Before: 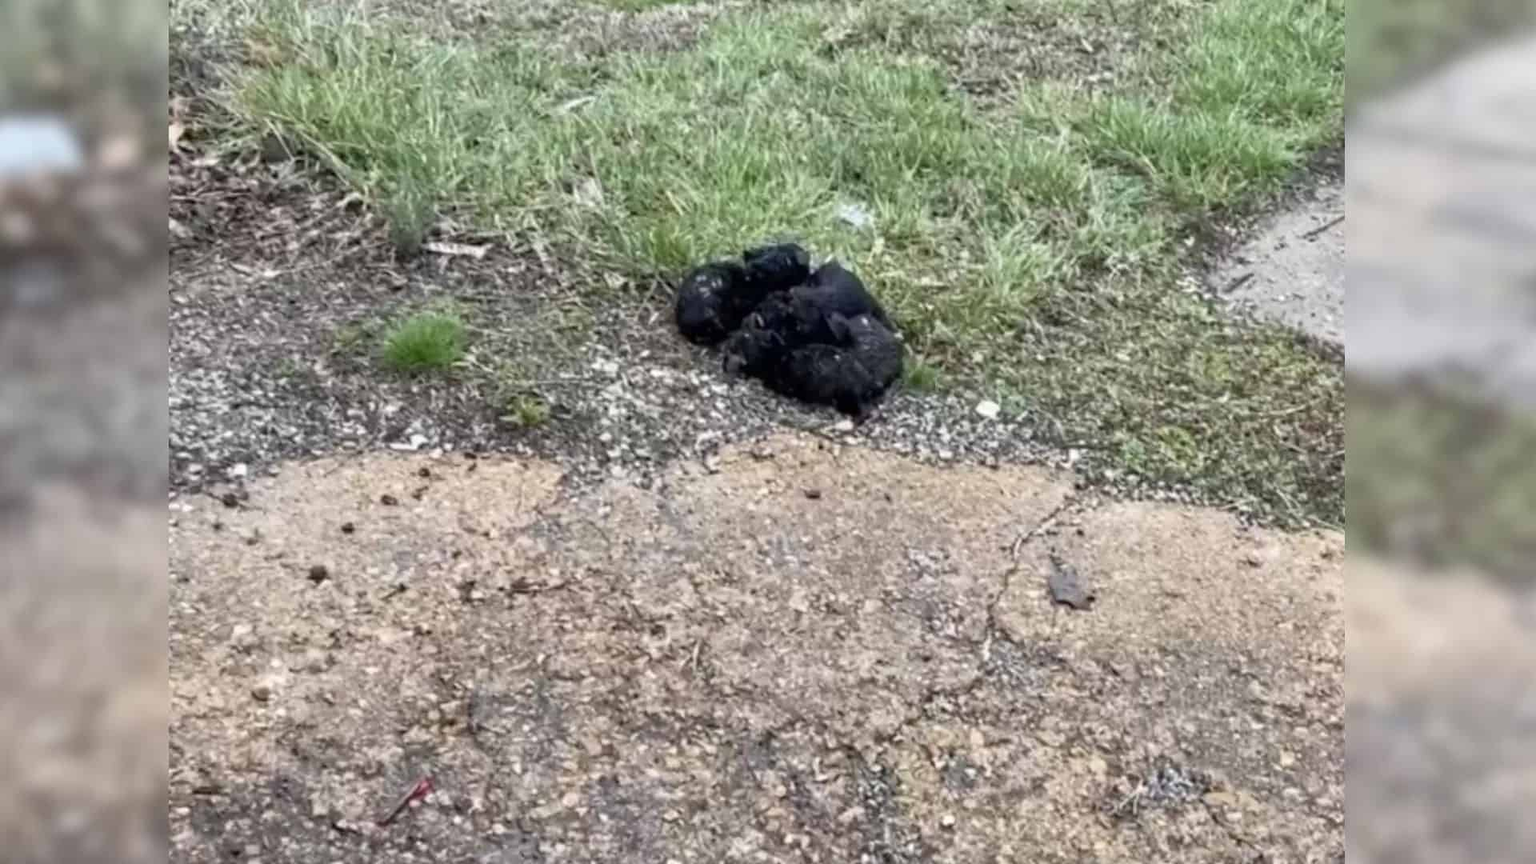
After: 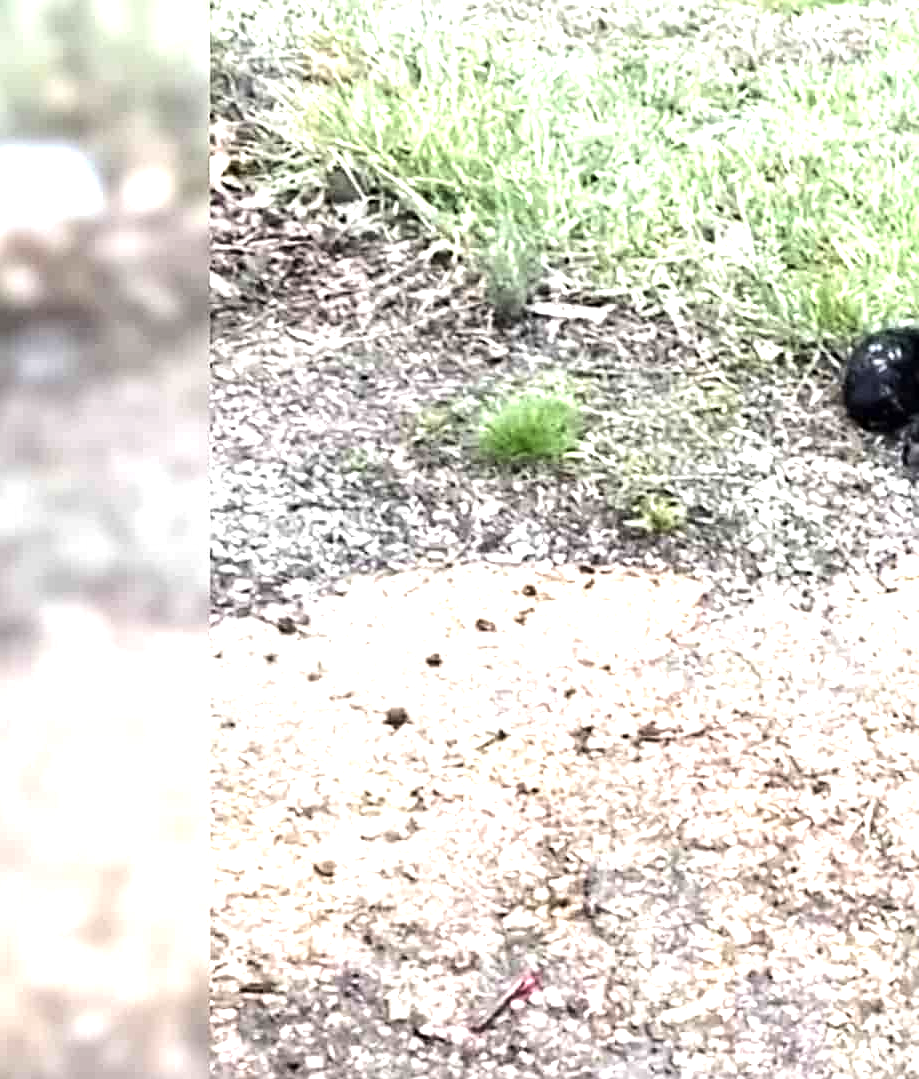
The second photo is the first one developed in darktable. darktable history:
crop and rotate: left 0.057%, top 0%, right 52.043%
exposure: exposure 1 EV, compensate highlight preservation false
sharpen: on, module defaults
tone equalizer: -8 EV -0.774 EV, -7 EV -0.732 EV, -6 EV -0.562 EV, -5 EV -0.415 EV, -3 EV 0.4 EV, -2 EV 0.6 EV, -1 EV 0.69 EV, +0 EV 0.724 EV, edges refinement/feathering 500, mask exposure compensation -1.57 EV, preserve details no
